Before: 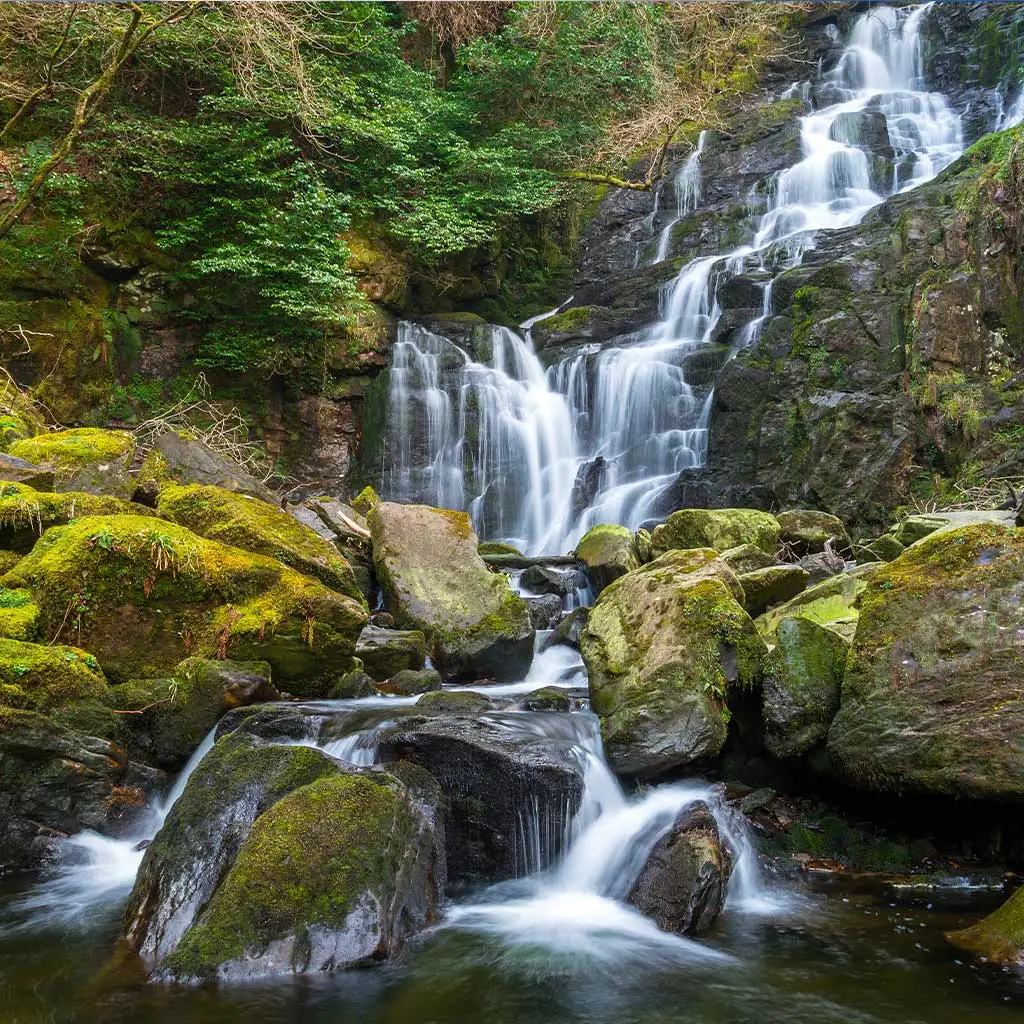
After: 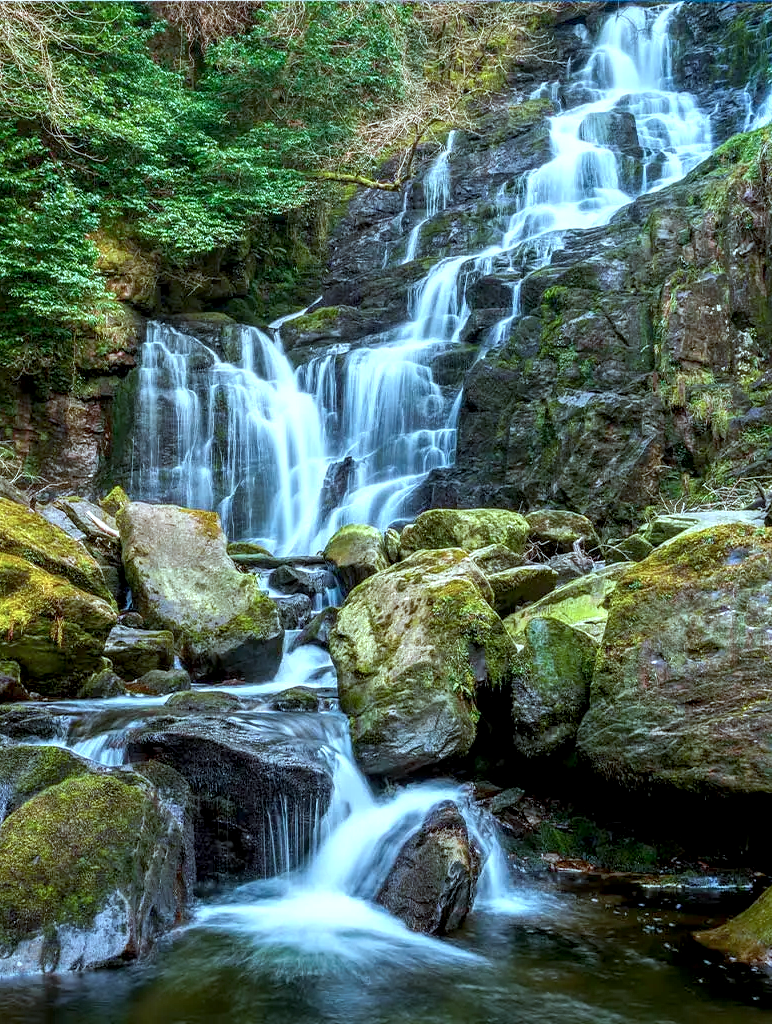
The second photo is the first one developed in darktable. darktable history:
tone curve: curves: ch0 [(0, 0) (0.003, 0.003) (0.011, 0.011) (0.025, 0.024) (0.044, 0.043) (0.069, 0.068) (0.1, 0.098) (0.136, 0.133) (0.177, 0.174) (0.224, 0.22) (0.277, 0.272) (0.335, 0.329) (0.399, 0.391) (0.468, 0.459) (0.543, 0.545) (0.623, 0.625) (0.709, 0.711) (0.801, 0.802) (0.898, 0.898) (1, 1)], preserve colors none
exposure: black level correction 0.005, exposure 0.286 EV, compensate highlight preservation false
crop and rotate: left 24.6%
color correction: highlights a* -10.69, highlights b* -19.19
shadows and highlights: shadows 20.55, highlights -20.99, soften with gaussian
local contrast: detail 130%
